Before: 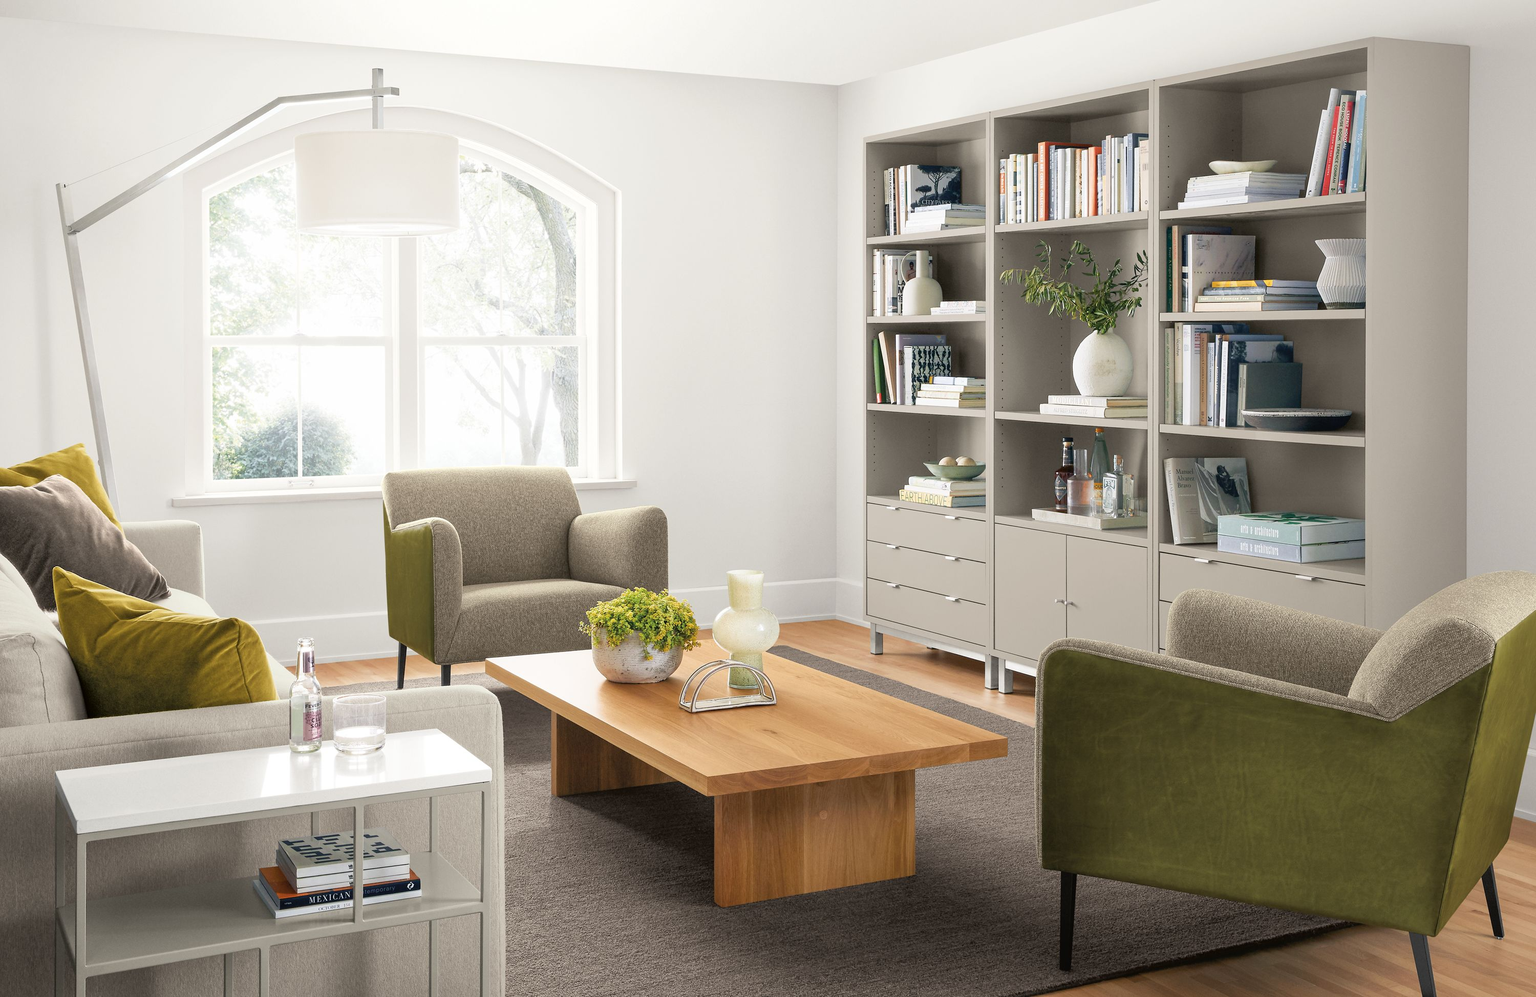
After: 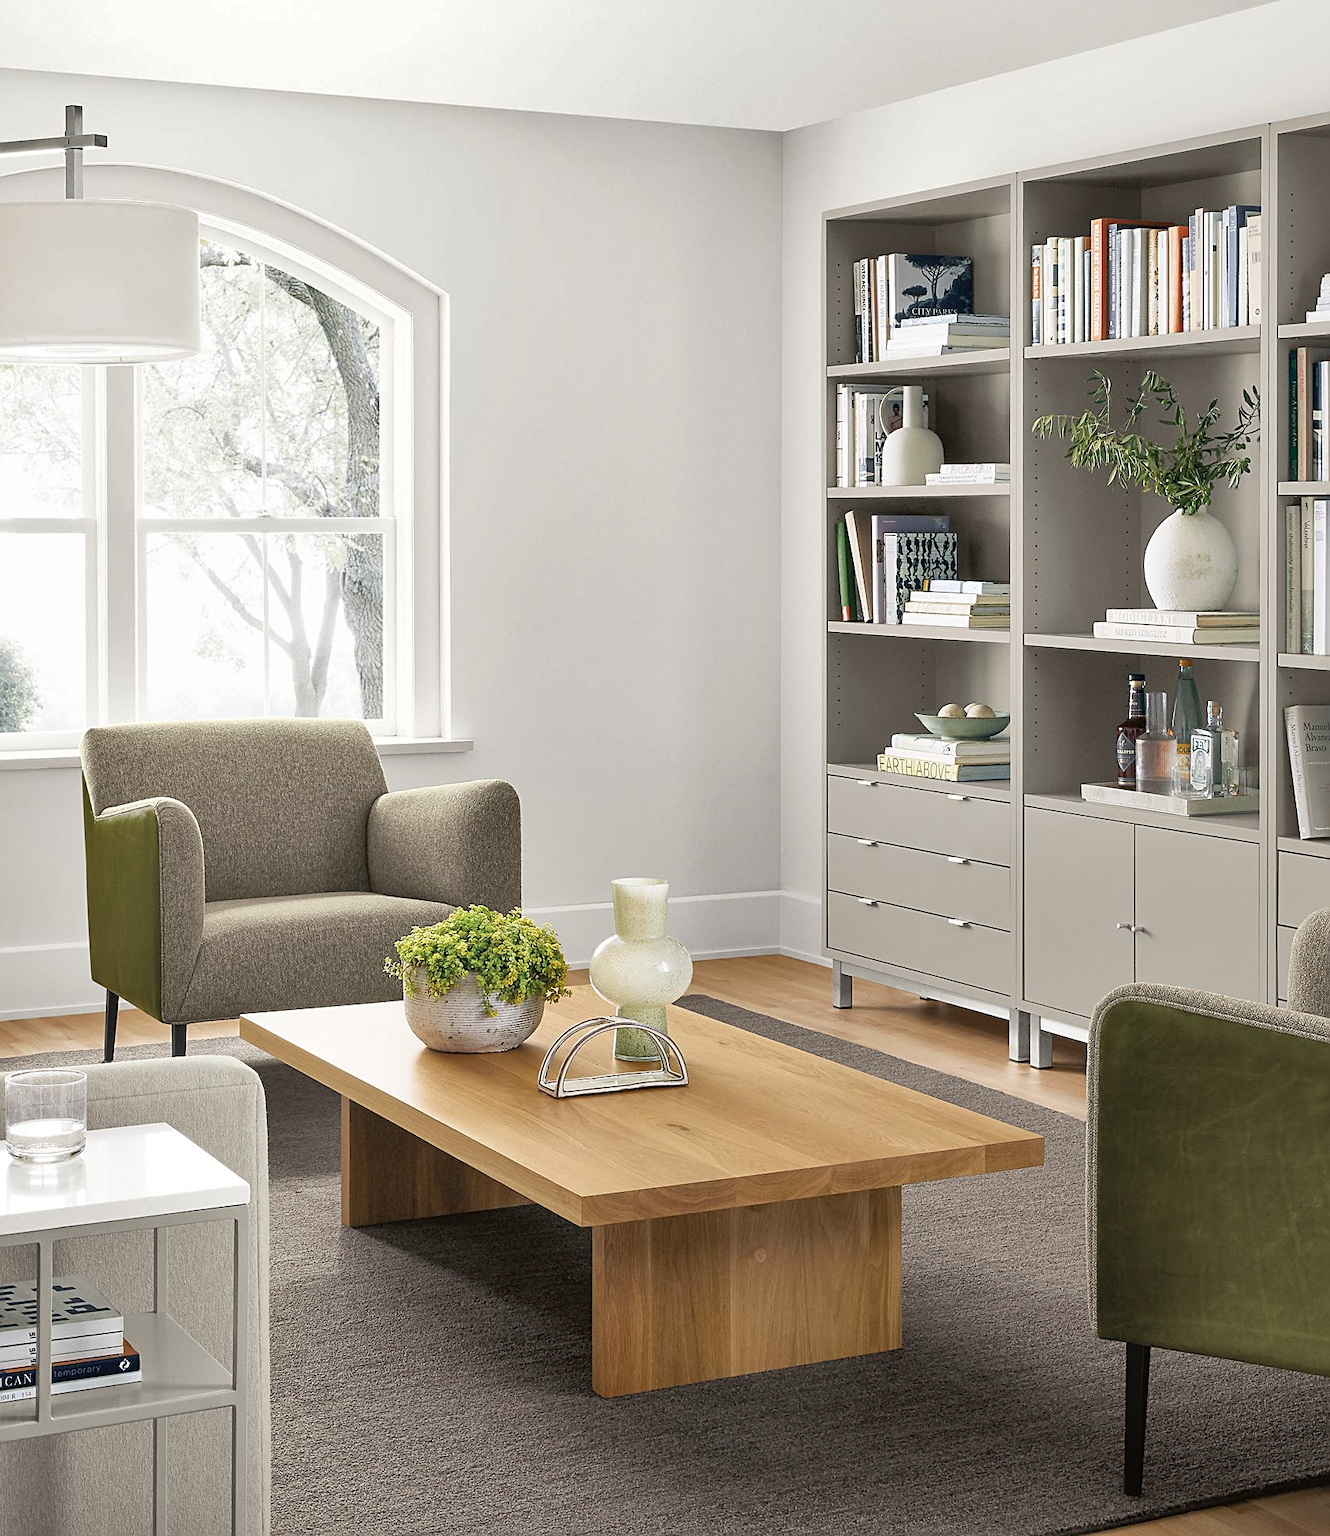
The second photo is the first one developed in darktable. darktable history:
color zones: curves: ch1 [(0.113, 0.438) (0.75, 0.5)]; ch2 [(0.12, 0.526) (0.75, 0.5)]
sharpen: on, module defaults
crop: left 21.496%, right 22.254%
shadows and highlights: shadows 40, highlights -54, highlights color adjustment 46%, low approximation 0.01, soften with gaussian
